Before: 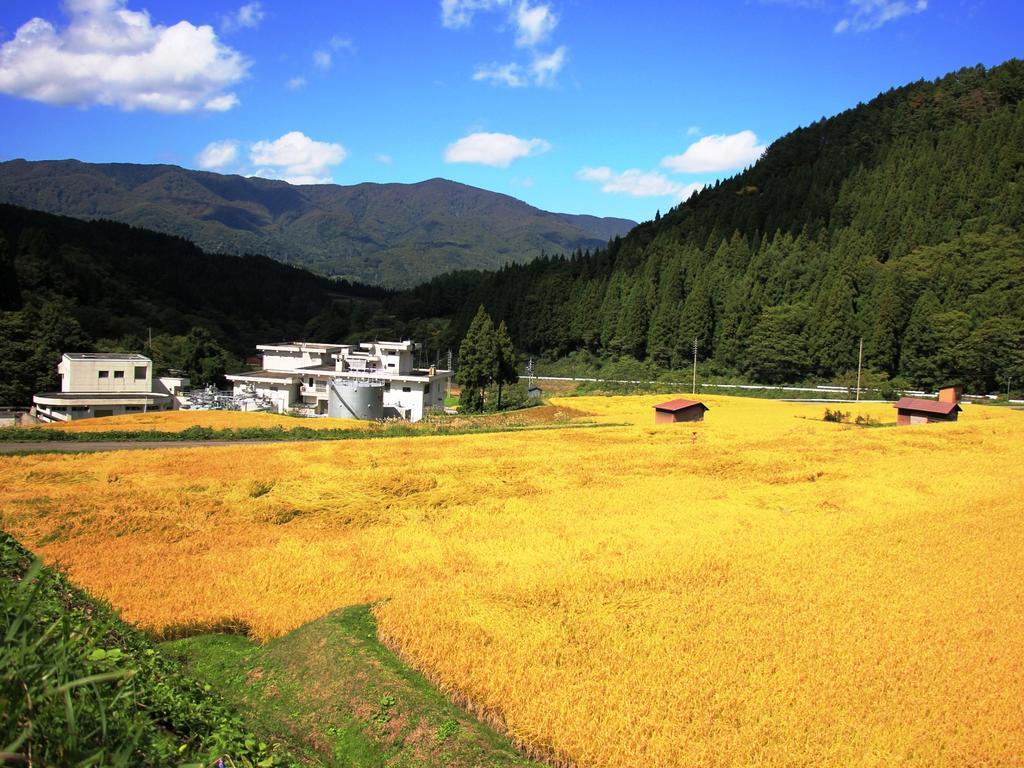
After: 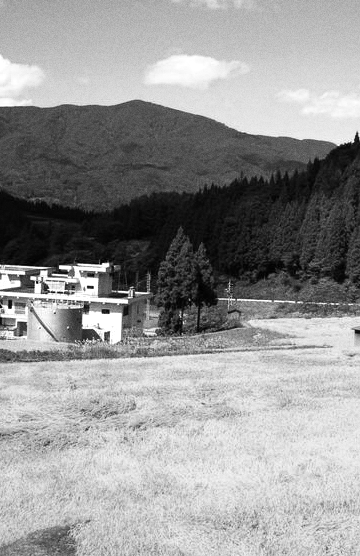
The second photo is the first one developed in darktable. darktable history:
exposure: exposure -0.177 EV, compensate highlight preservation false
tone equalizer: -8 EV -0.417 EV, -7 EV -0.389 EV, -6 EV -0.333 EV, -5 EV -0.222 EV, -3 EV 0.222 EV, -2 EV 0.333 EV, -1 EV 0.389 EV, +0 EV 0.417 EV, edges refinement/feathering 500, mask exposure compensation -1.57 EV, preserve details no
crop and rotate: left 29.476%, top 10.214%, right 35.32%, bottom 17.333%
color balance rgb: global vibrance 10%
monochrome: on, module defaults
grain: coarseness 0.09 ISO
